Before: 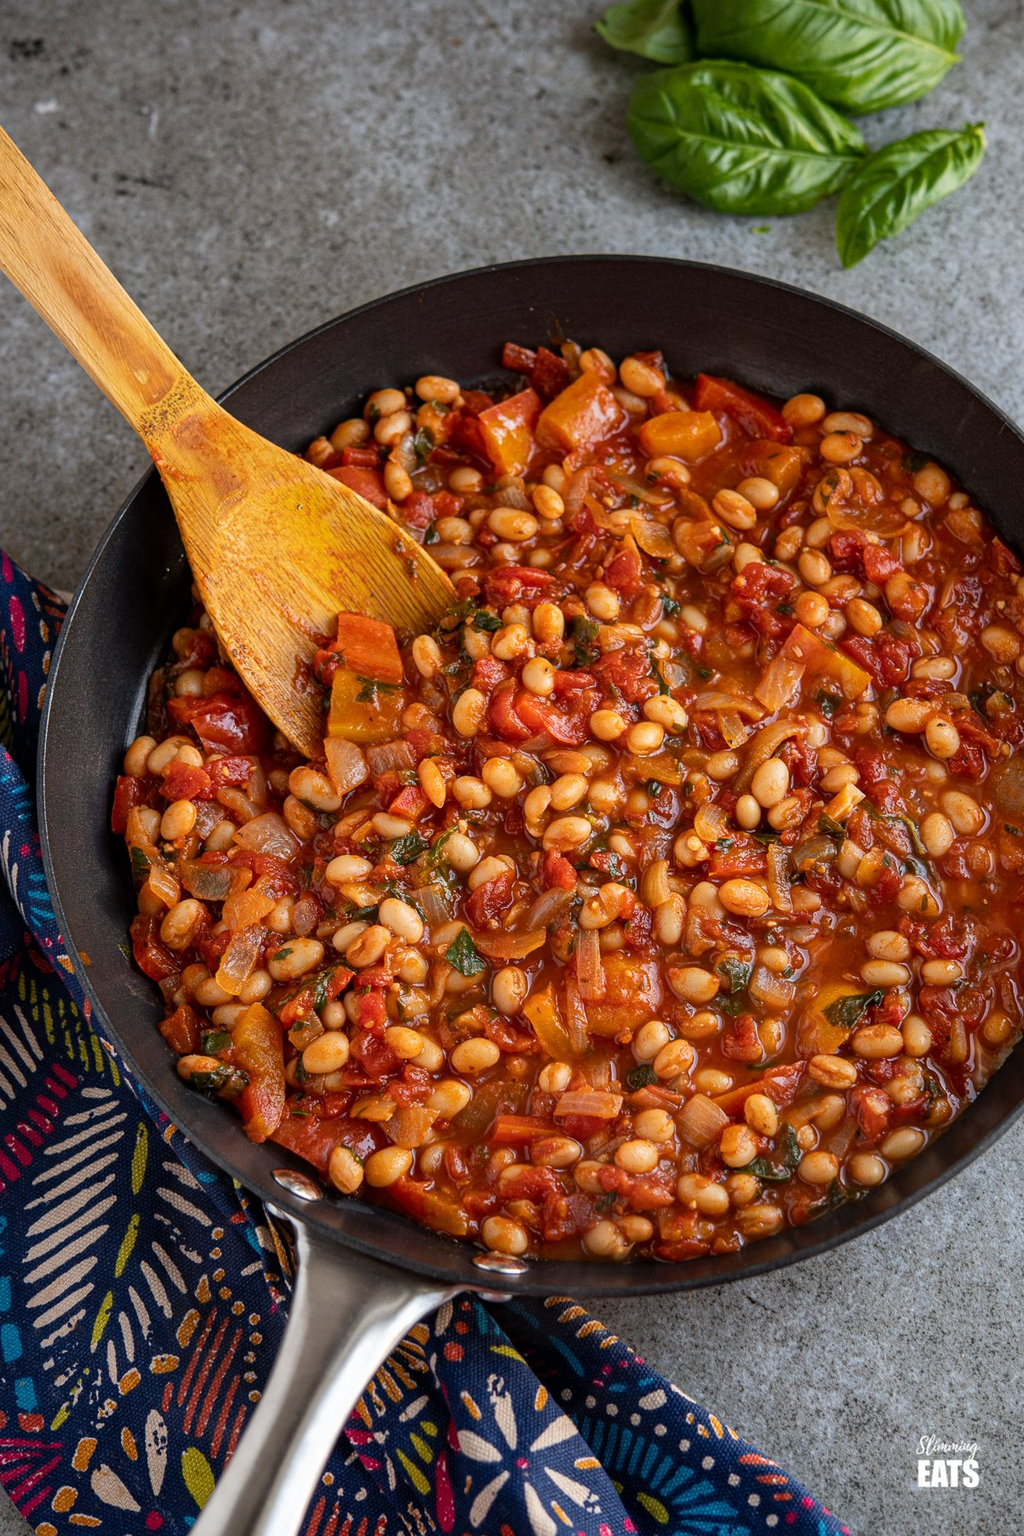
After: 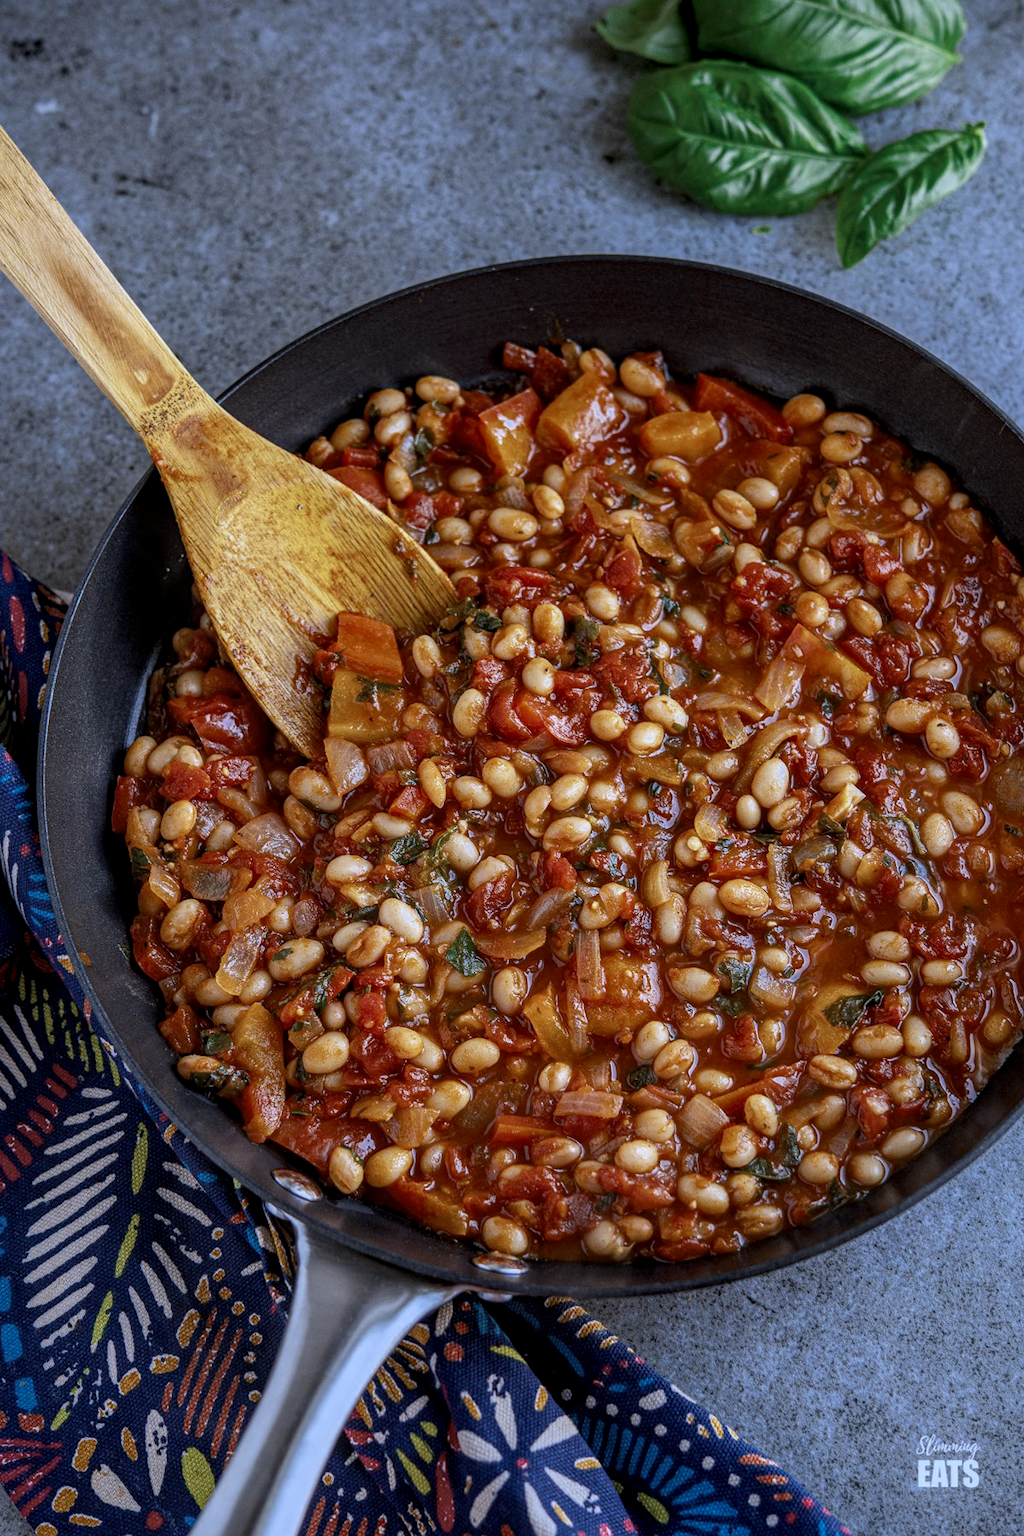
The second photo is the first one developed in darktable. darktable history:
color zones: curves: ch0 [(0, 0.5) (0.125, 0.4) (0.25, 0.5) (0.375, 0.4) (0.5, 0.4) (0.625, 0.35) (0.75, 0.35) (0.875, 0.5)]; ch1 [(0, 0.35) (0.125, 0.45) (0.25, 0.35) (0.375, 0.35) (0.5, 0.35) (0.625, 0.35) (0.75, 0.45) (0.875, 0.35)]; ch2 [(0, 0.6) (0.125, 0.5) (0.25, 0.5) (0.375, 0.6) (0.5, 0.6) (0.625, 0.5) (0.75, 0.5) (0.875, 0.5)]
white balance: red 0.871, blue 1.249
local contrast: detail 130%
